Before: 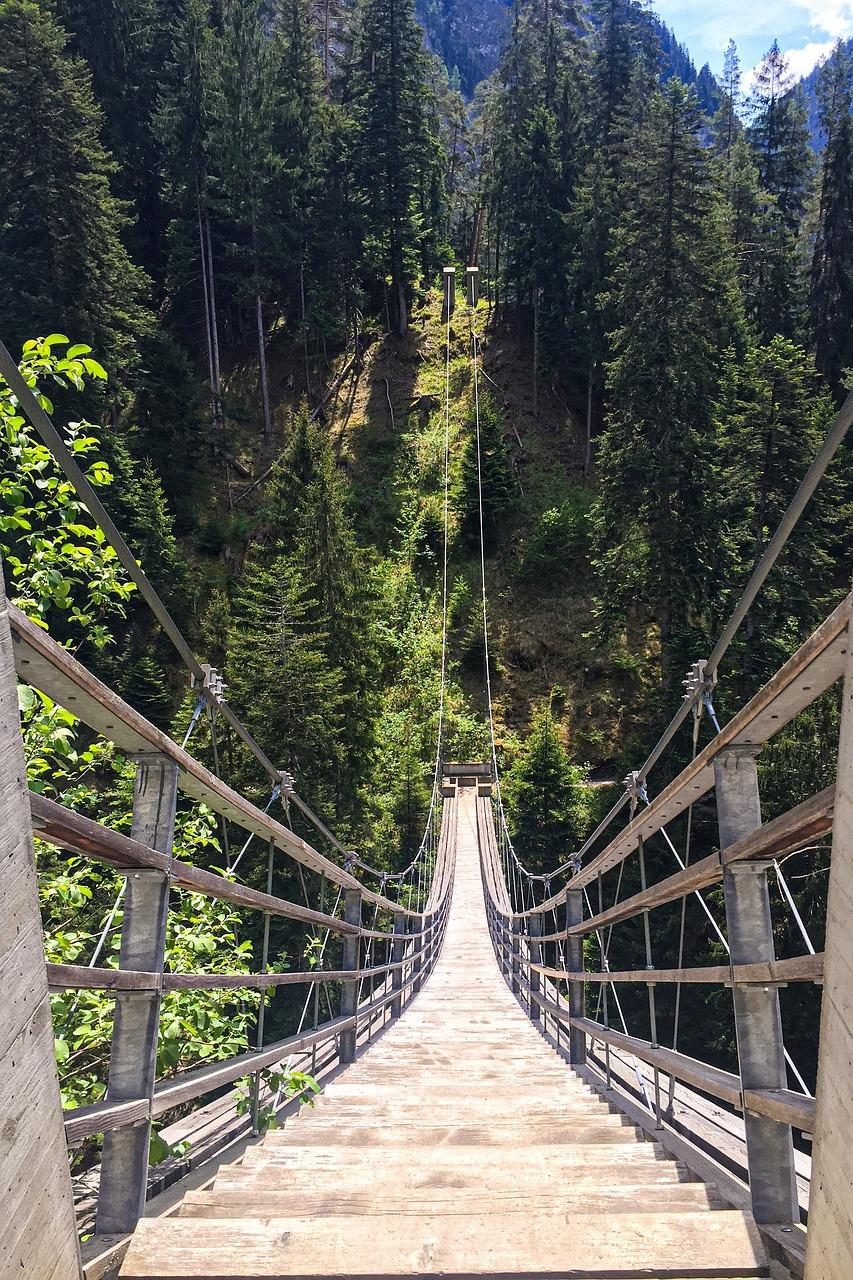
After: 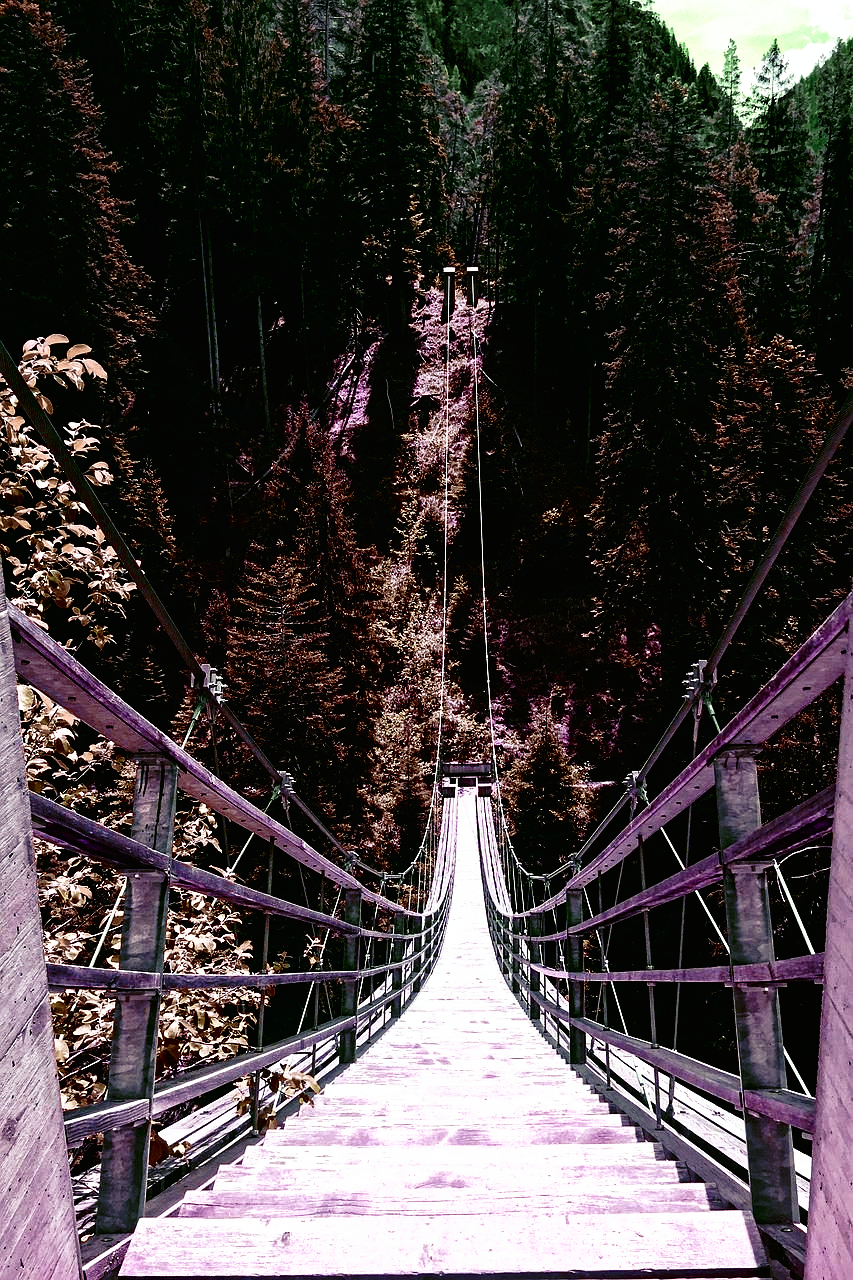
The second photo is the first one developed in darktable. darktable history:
tone curve: curves: ch0 [(0, 0) (0.003, 0.008) (0.011, 0.008) (0.025, 0.008) (0.044, 0.008) (0.069, 0.006) (0.1, 0.006) (0.136, 0.006) (0.177, 0.008) (0.224, 0.012) (0.277, 0.026) (0.335, 0.083) (0.399, 0.165) (0.468, 0.292) (0.543, 0.416) (0.623, 0.535) (0.709, 0.692) (0.801, 0.853) (0.898, 0.981) (1, 1)], preserve colors none
color look up table: target L [97.23, 97.43, 76.68, 85.68, 84.07, 81.73, 78.16, 70.56, 56.93, 44.95, 48.63, 21.68, 200, 74.68, 72.92, 63.97, 63.36, 58.64, 46.18, 44.21, 35.65, 30.37, 32.96, 7.491, 17.58, 81.34, 71.39, 71.23, 64.43, 55.89, 55.52, 50.14, 52.31, 58.42, 47.68, 61.93, 38.66, 36.14, 44, 0.168, 19.33, 0.091, 88.83, 76.48, 65.85, 63.21, 41.59, 31.03, 23.81], target a [-0.299, 0.947, 12.26, -26.56, 3.991, -20.03, -1.756, -4.609, -20.37, 10.01, 12.5, 17.08, 0, 20.73, 30.11, 19.15, 47.94, 52.54, 39.57, 26.74, 28.96, 22.41, 25.8, 44.98, 1.413, 2.499, 10.8, -10.72, -2.467, 26.68, 33.63, 21.64, -15.28, -17.01, -20.38, -17.53, 30.41, -0.294, -8.358, -0.068, 26.84, 0.423, -16.94, -33.61, -31.3, -32.98, -17.05, -11.03, -23.26], target b [3.745, -0.691, 21.95, 46.45, 7.376, 48.83, 41.62, 25.68, 29.17, 16.77, -0.068, 36.97, 0, -21.85, -17.08, -14.3, -34.85, -27.78, -62.7, -34.22, -43.09, -34.09, -17.38, -35.34, -3.55, -14.71, -27.69, 8.809, 1.458, -50.64, -50.83, -37.72, 13.36, 1.441, 22.09, -10.18, -48.95, 0.949, -3.311, 0.249, -27.69, -0.122, 13.49, 43.88, 35.1, 33.26, 19.25, 17.43, 40.52], num patches 49
